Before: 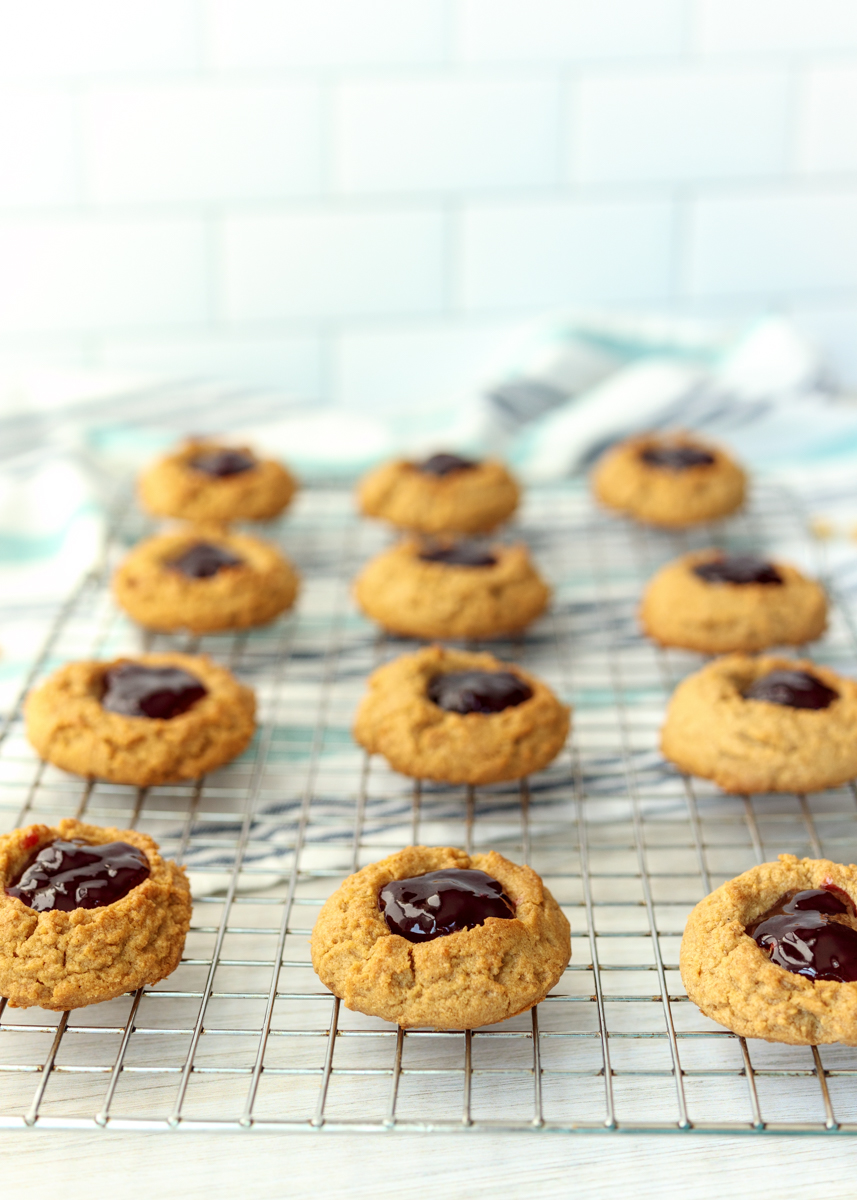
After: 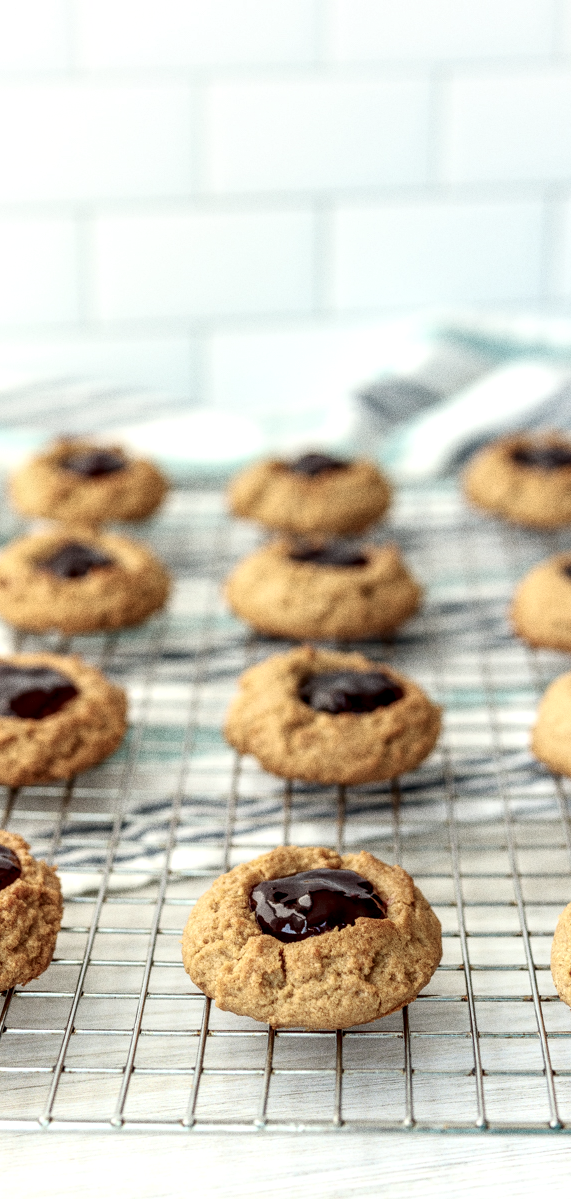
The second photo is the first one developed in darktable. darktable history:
base curve: exposure shift 0, preserve colors none
crop and rotate: left 15.055%, right 18.278%
grain: coarseness 8.68 ISO, strength 31.94%
tone equalizer: on, module defaults
color balance: input saturation 80.07%
local contrast: detail 150%
